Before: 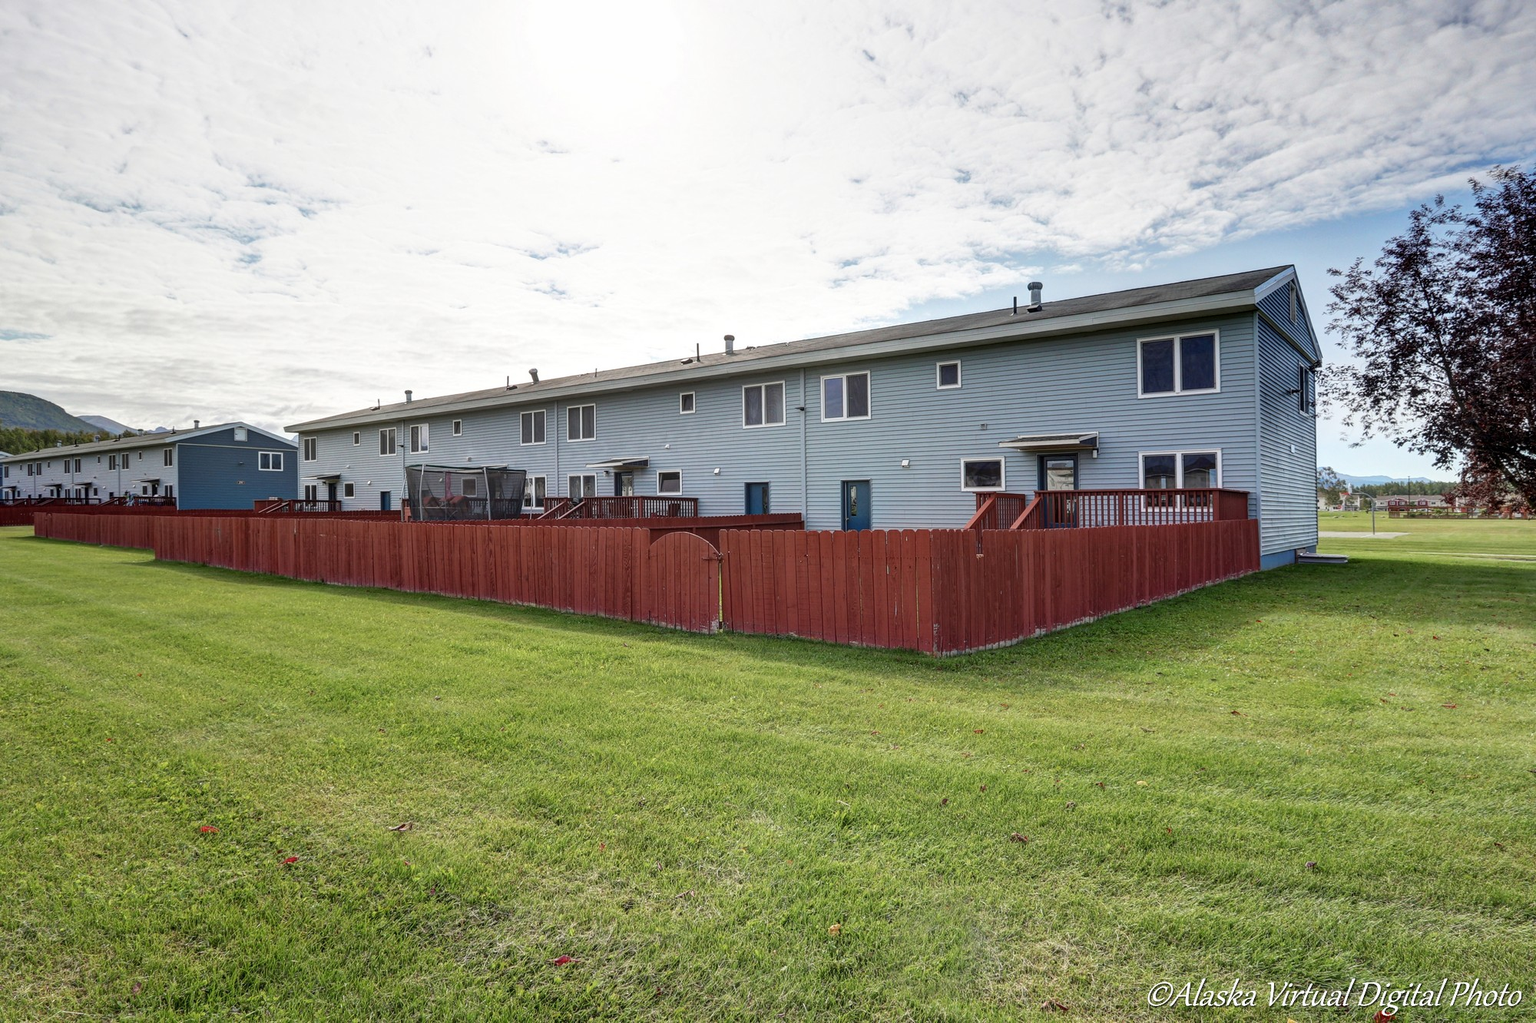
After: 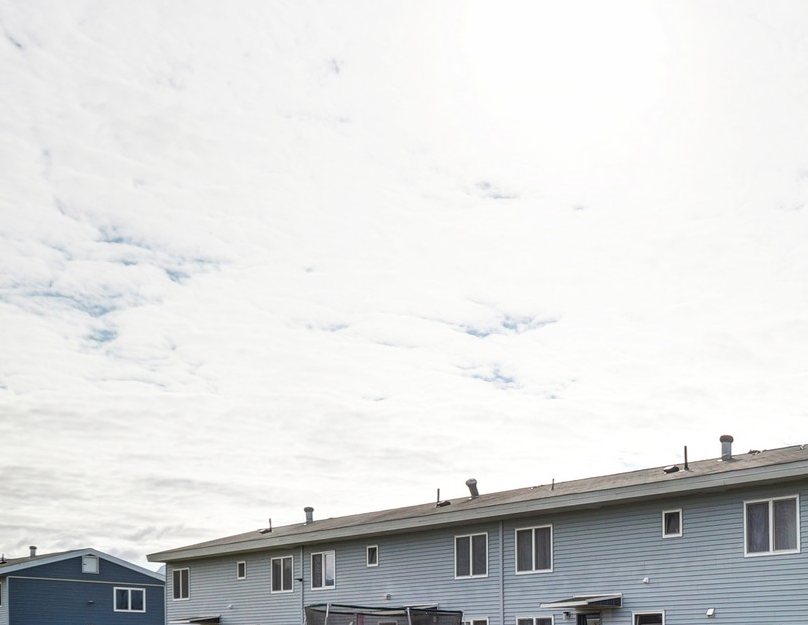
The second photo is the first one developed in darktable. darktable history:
crop and rotate: left 11.161%, top 0.081%, right 48.404%, bottom 52.94%
